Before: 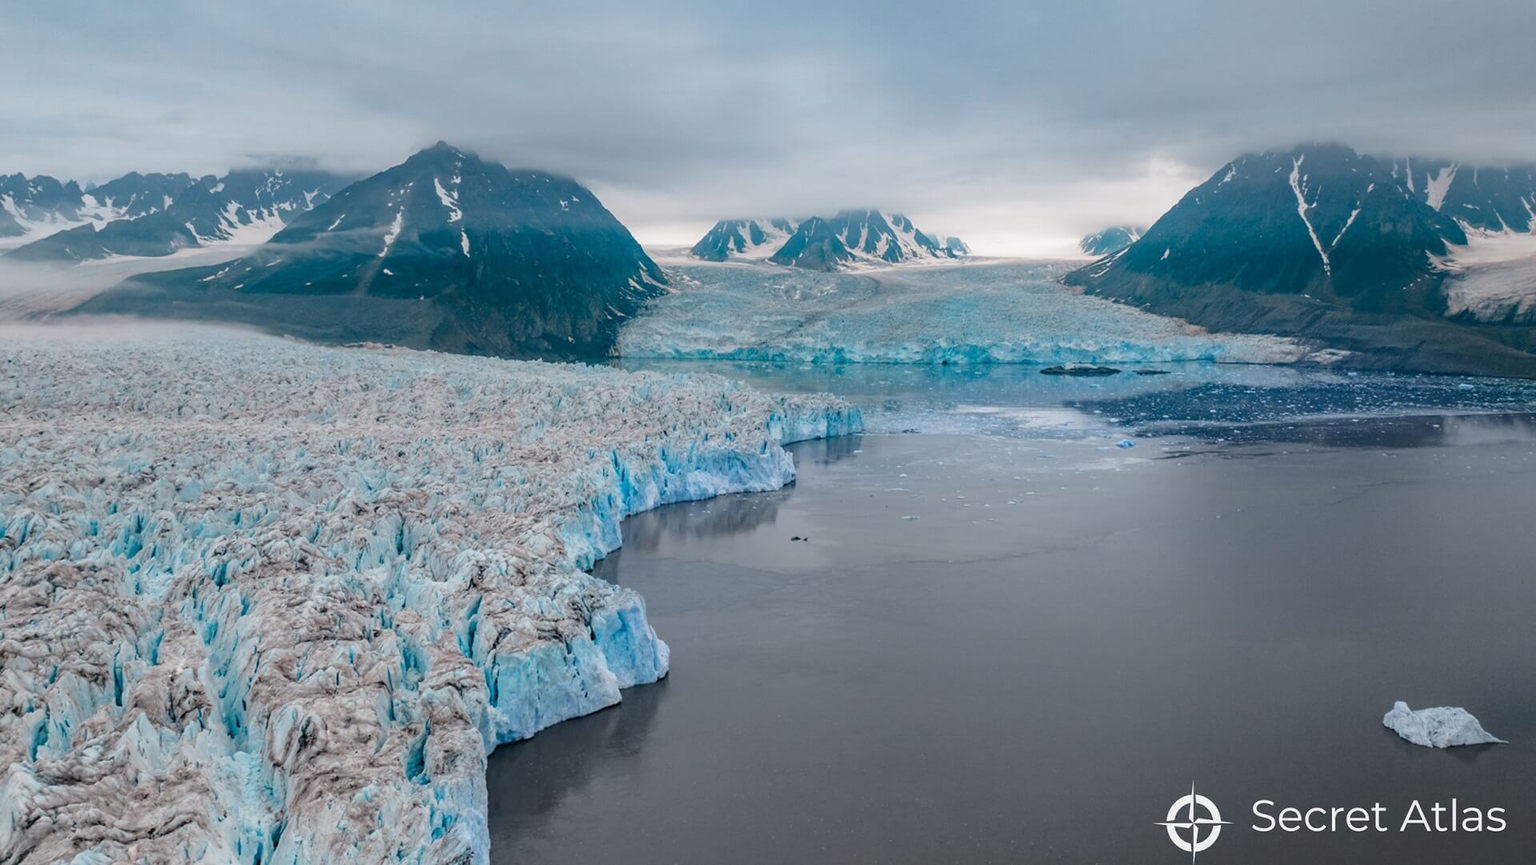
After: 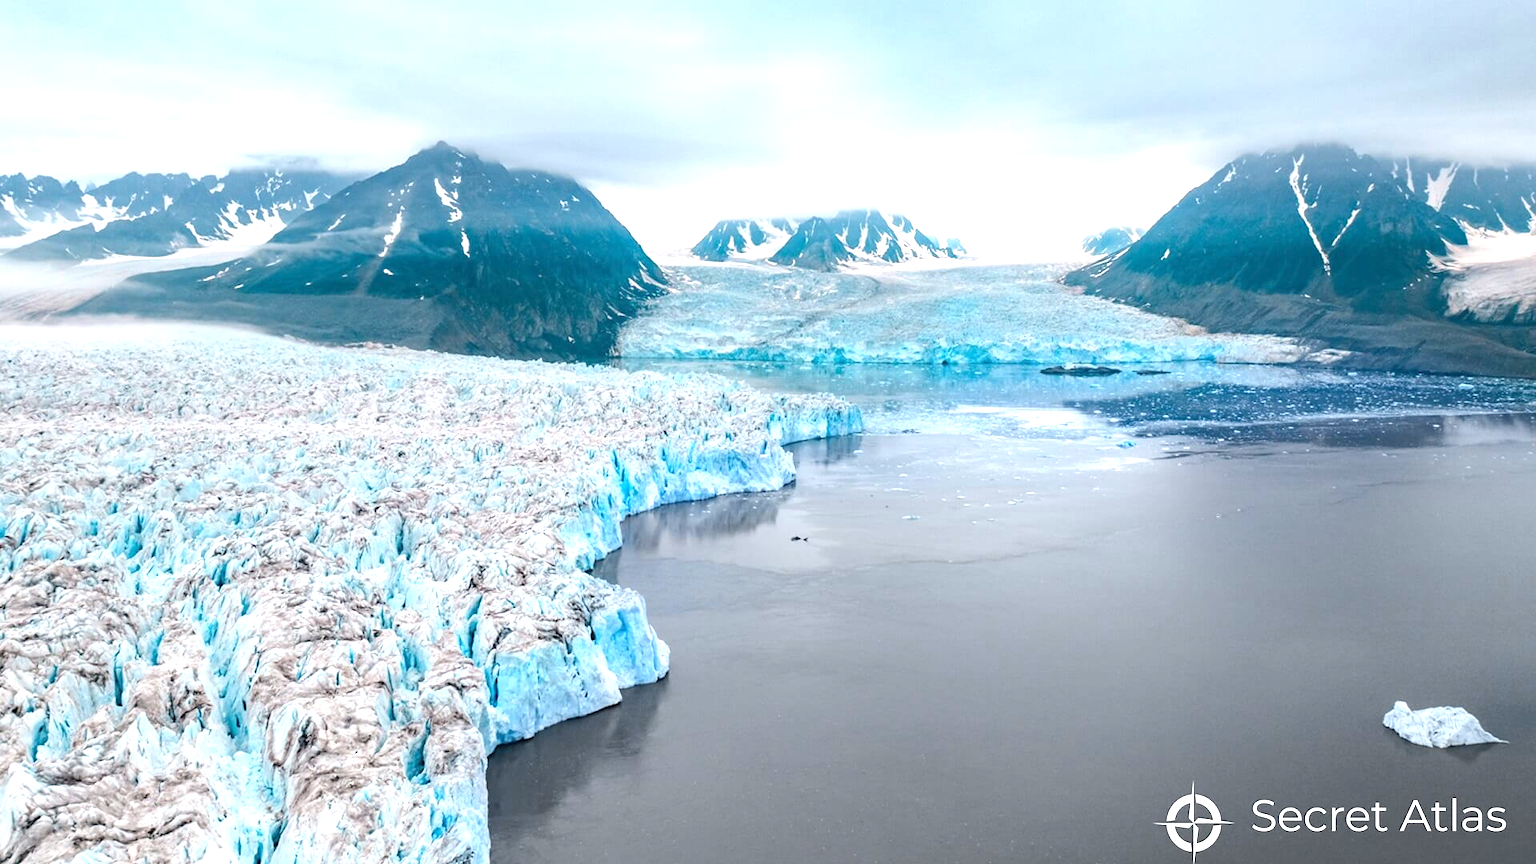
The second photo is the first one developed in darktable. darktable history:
exposure: exposure 1.244 EV, compensate highlight preservation false
